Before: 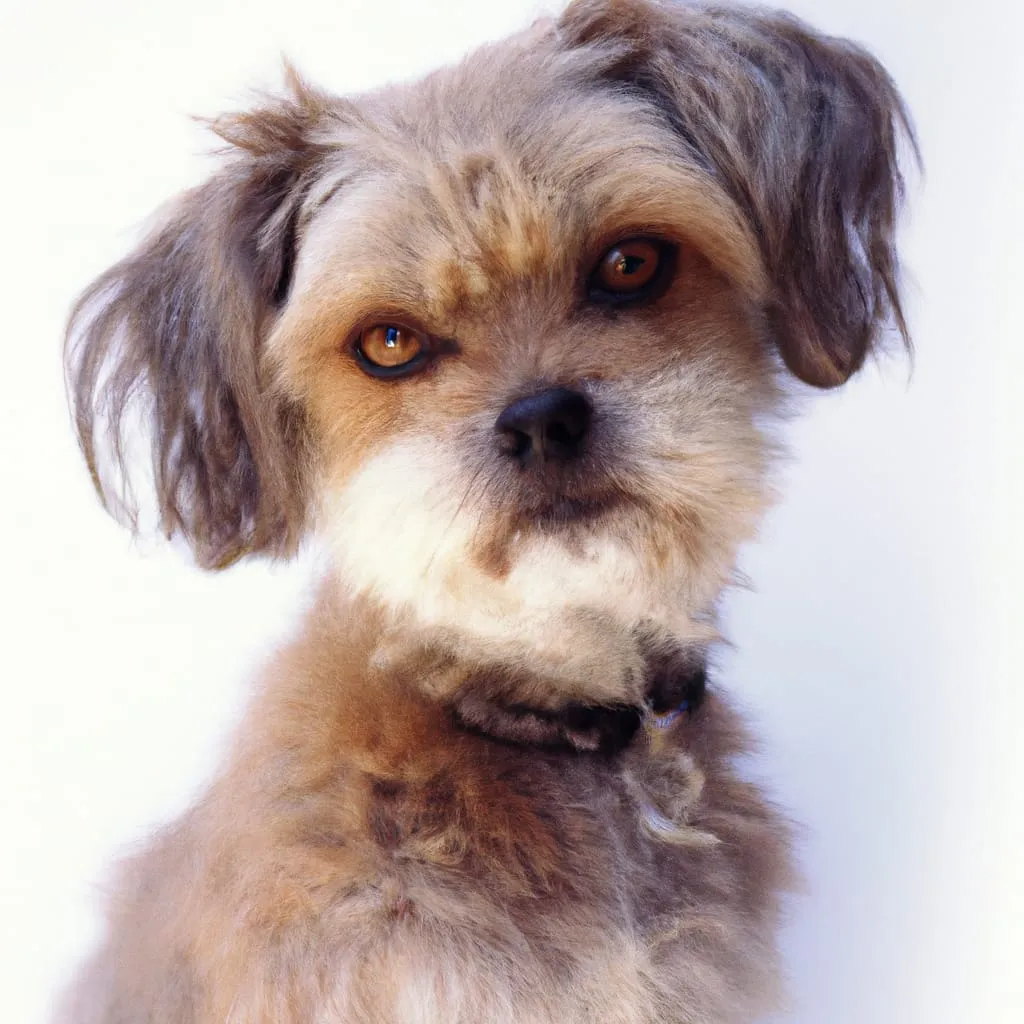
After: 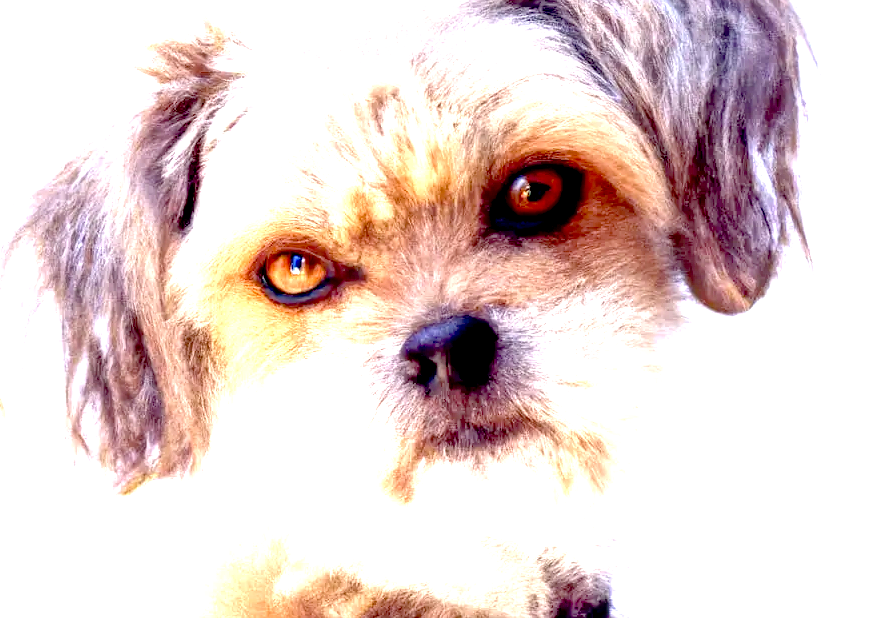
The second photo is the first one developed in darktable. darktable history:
local contrast: on, module defaults
exposure: black level correction 0.016, exposure 1.774 EV, compensate highlight preservation false
crop and rotate: left 9.345%, top 7.22%, right 4.982%, bottom 32.331%
